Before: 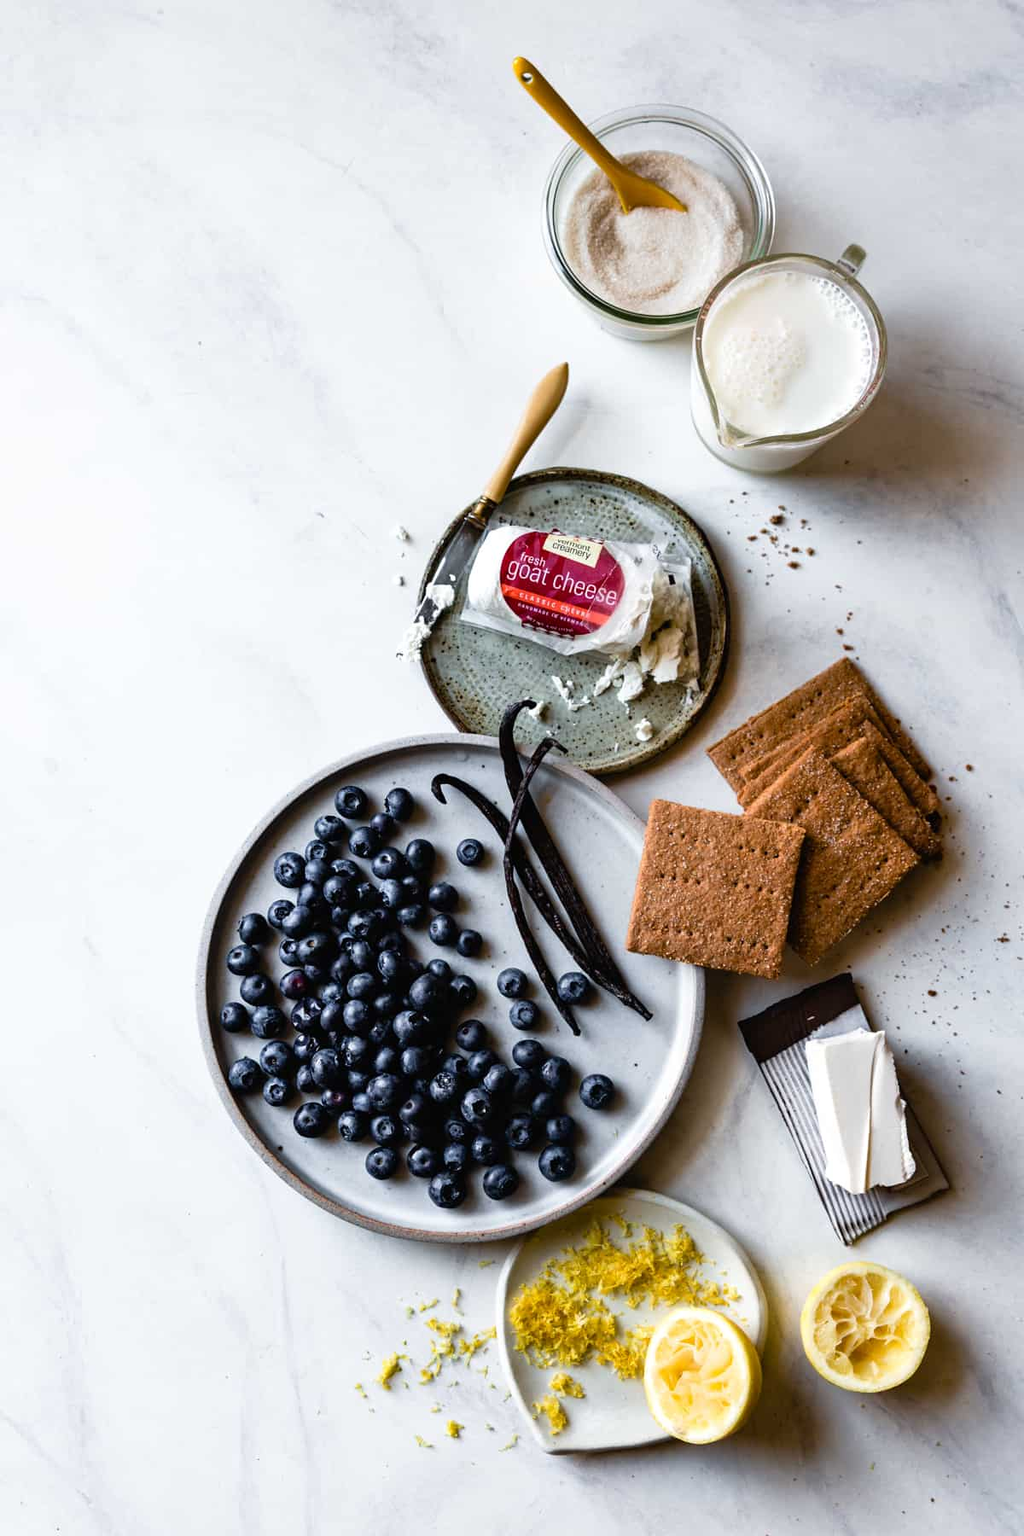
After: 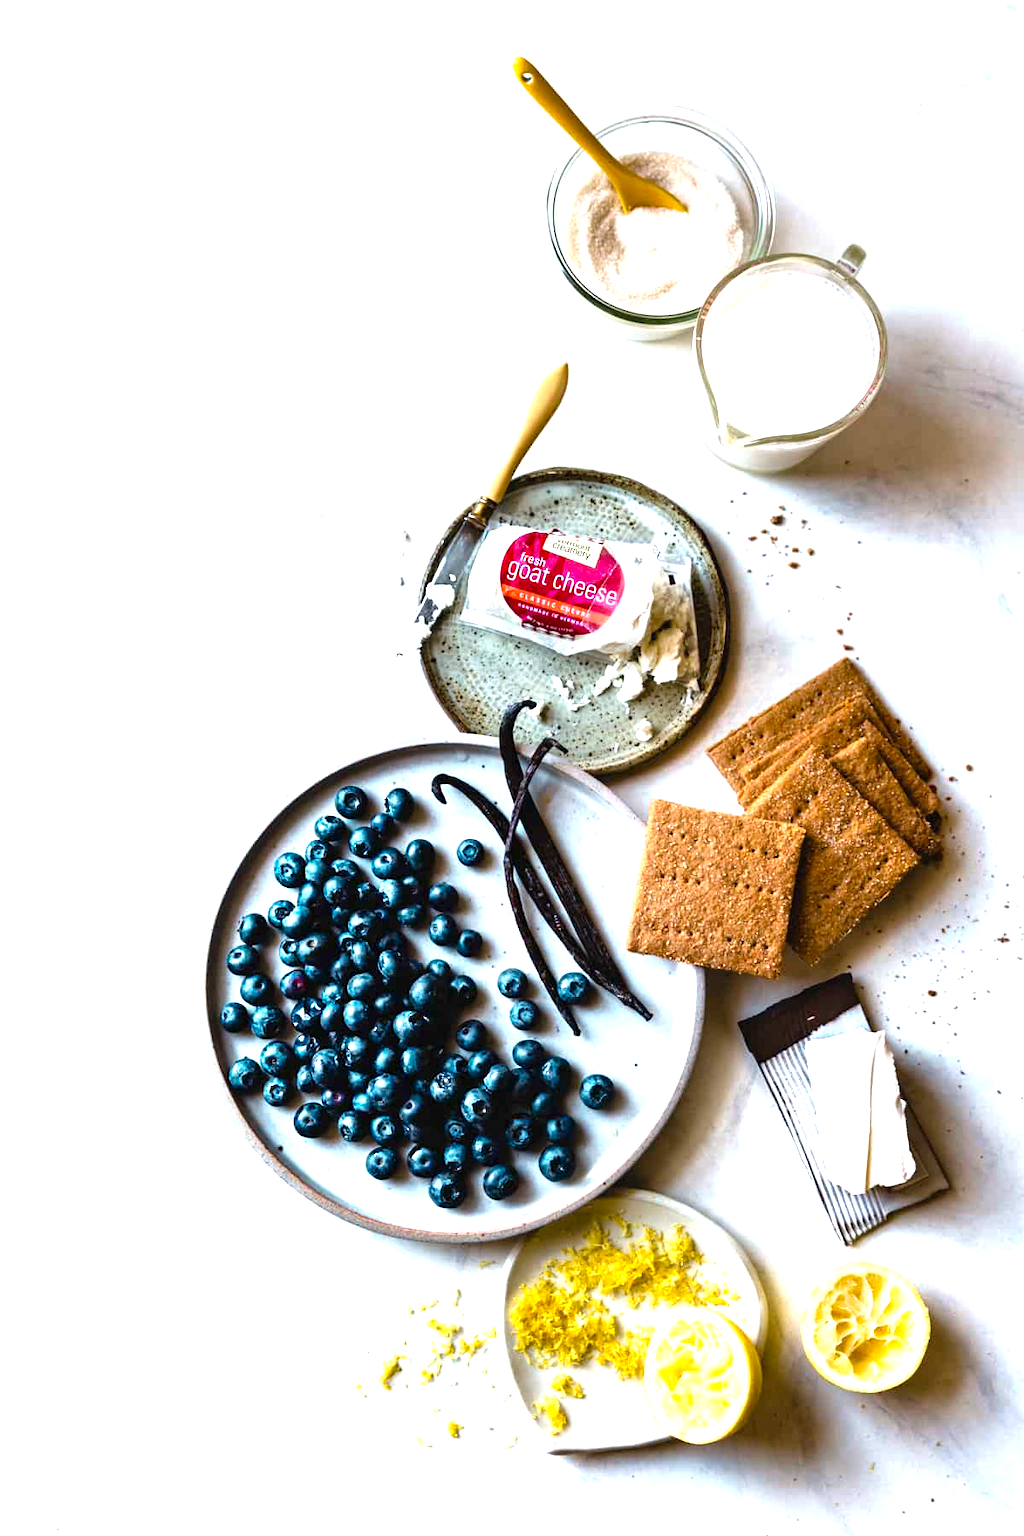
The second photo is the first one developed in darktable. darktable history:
exposure: black level correction 0, exposure 1 EV, compensate exposure bias true, compensate highlight preservation false
color zones: curves: ch0 [(0.254, 0.492) (0.724, 0.62)]; ch1 [(0.25, 0.528) (0.719, 0.796)]; ch2 [(0, 0.472) (0.25, 0.5) (0.73, 0.184)]
